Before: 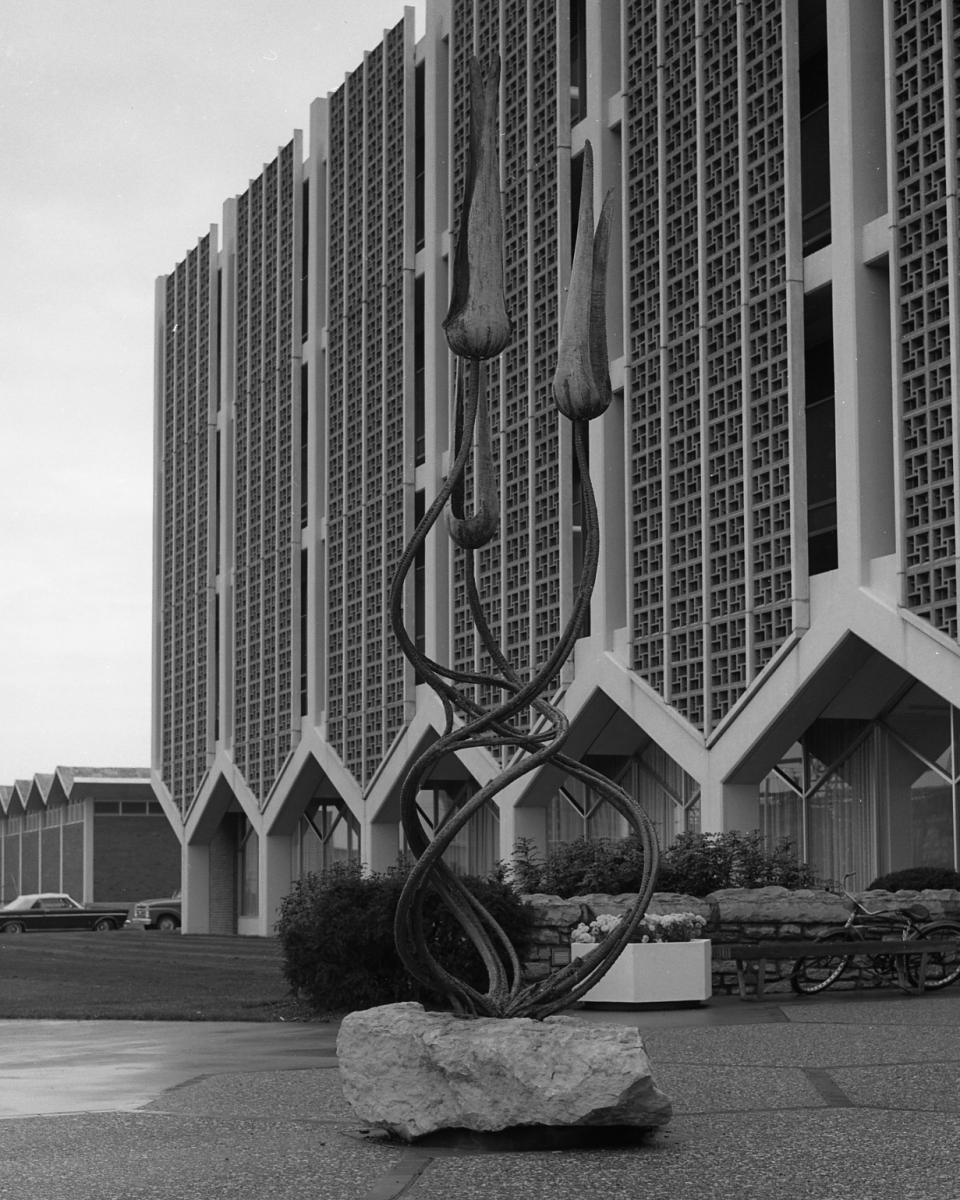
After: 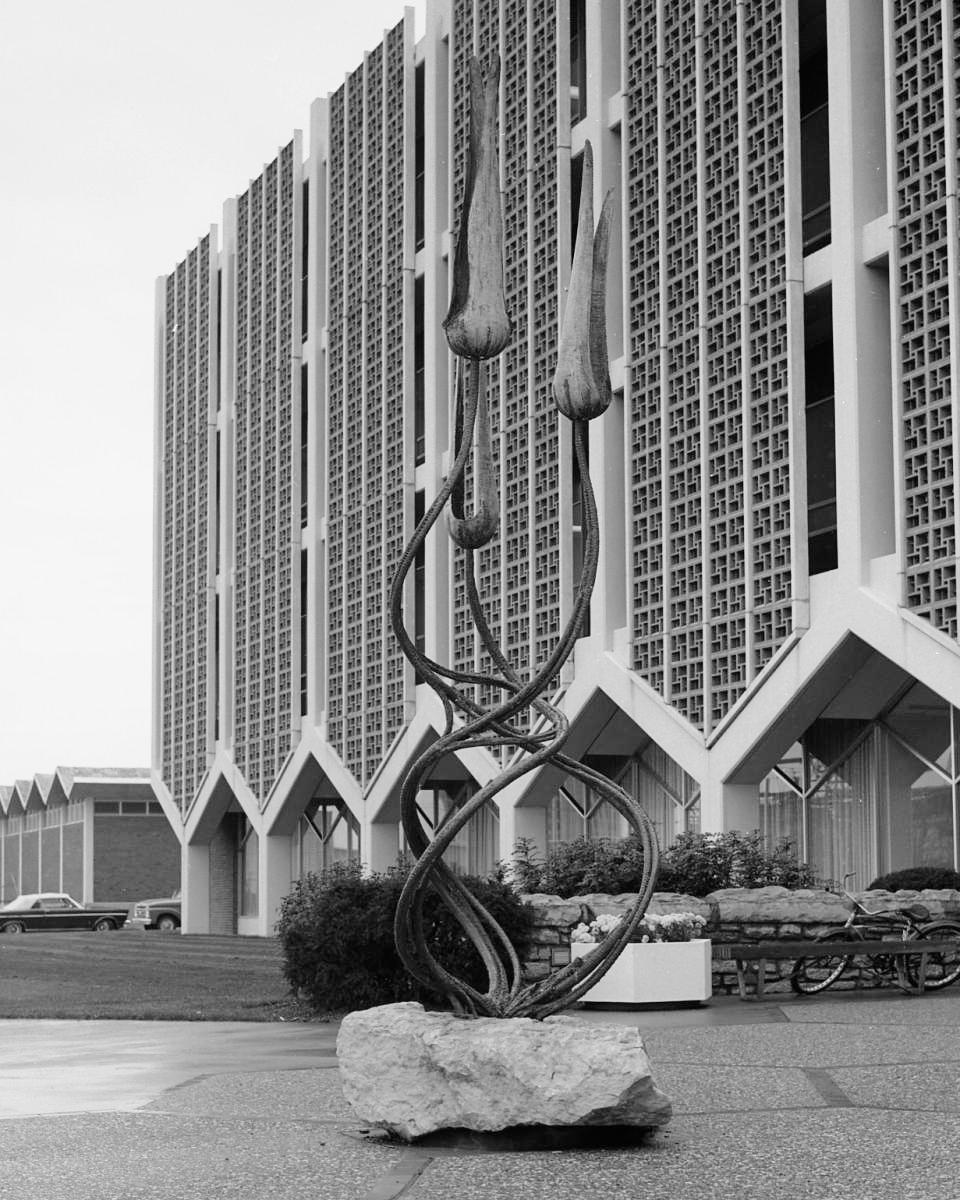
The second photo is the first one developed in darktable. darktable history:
white balance: emerald 1
exposure: black level correction 0, exposure 1.388 EV, compensate exposure bias true, compensate highlight preservation false
filmic rgb: black relative exposure -7.65 EV, white relative exposure 4.56 EV, hardness 3.61
